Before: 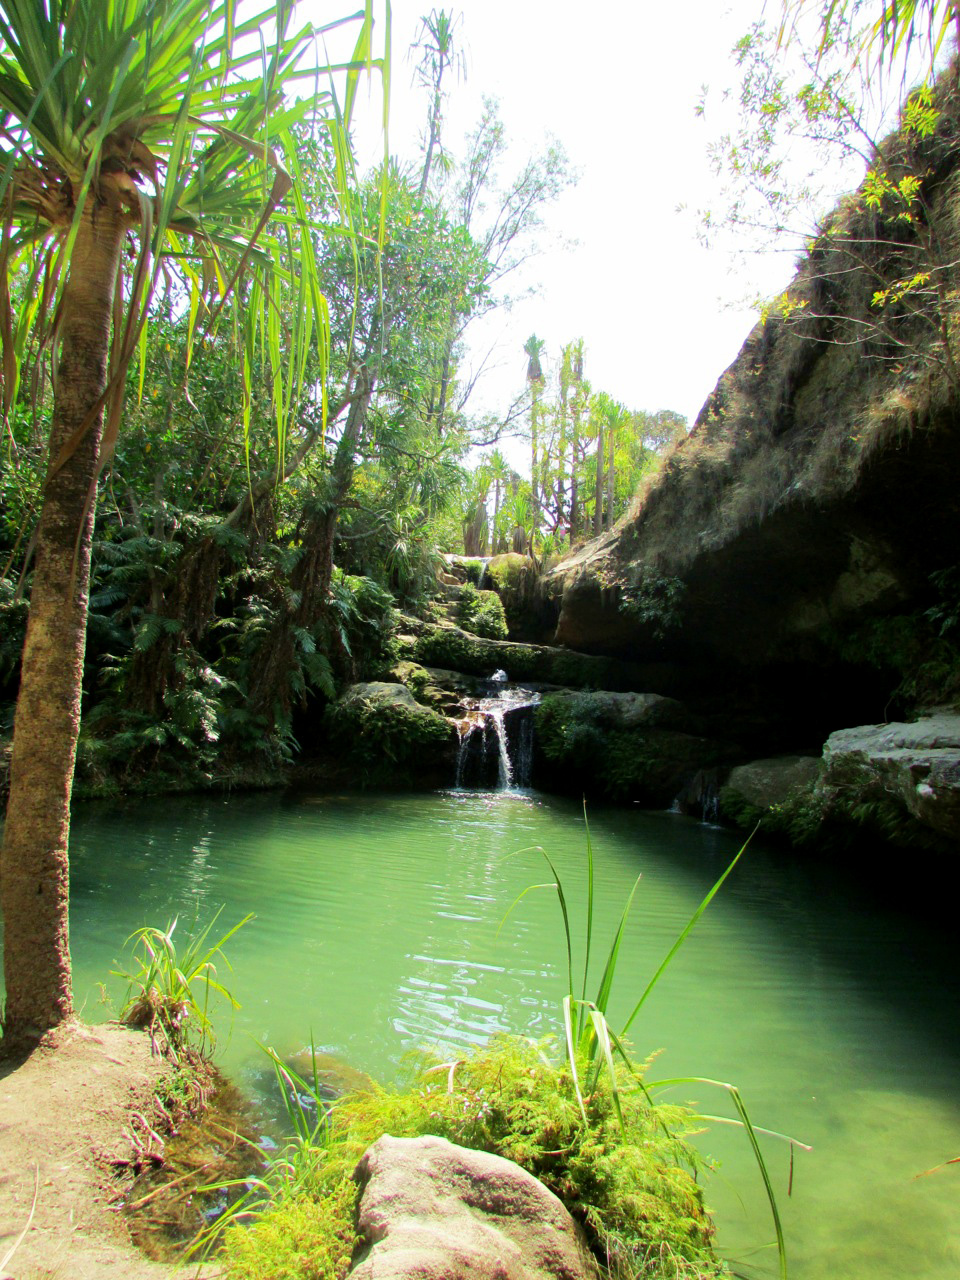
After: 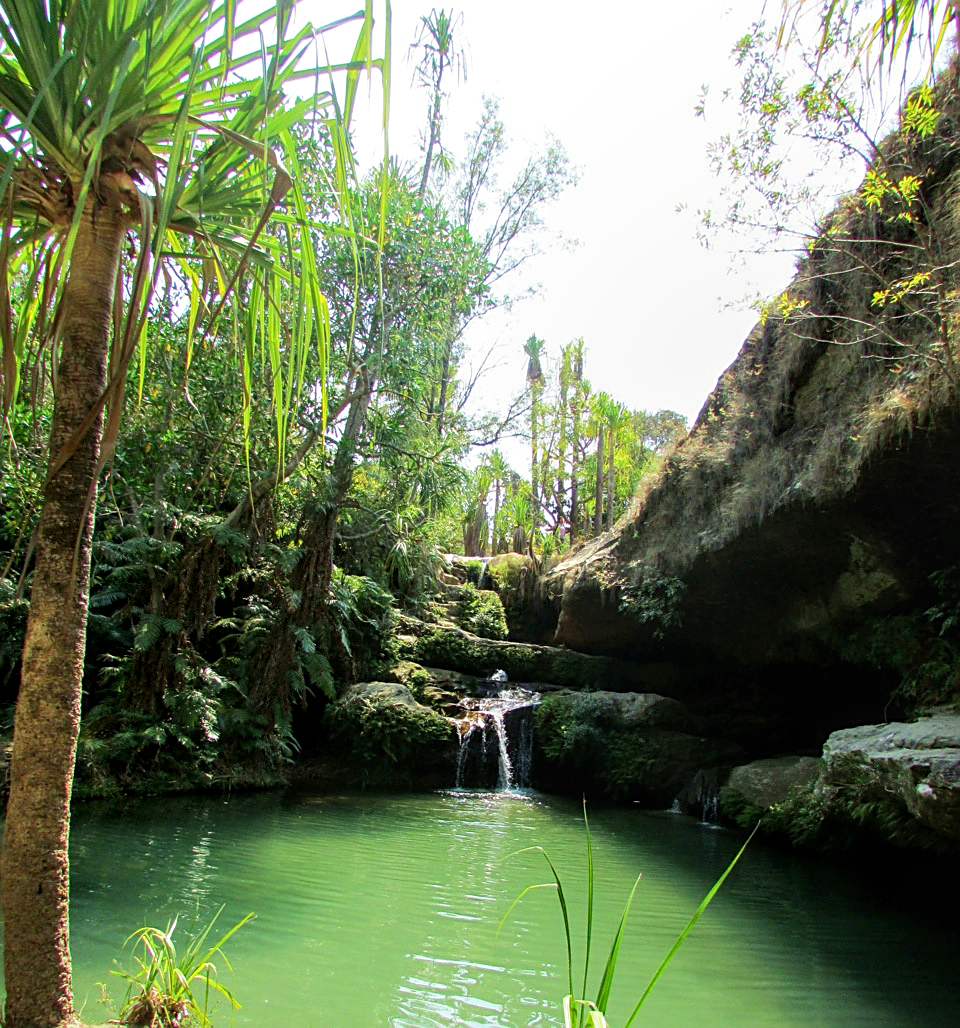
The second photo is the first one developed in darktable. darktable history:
crop: bottom 19.64%
exposure: compensate highlight preservation false
sharpen: on, module defaults
local contrast: on, module defaults
